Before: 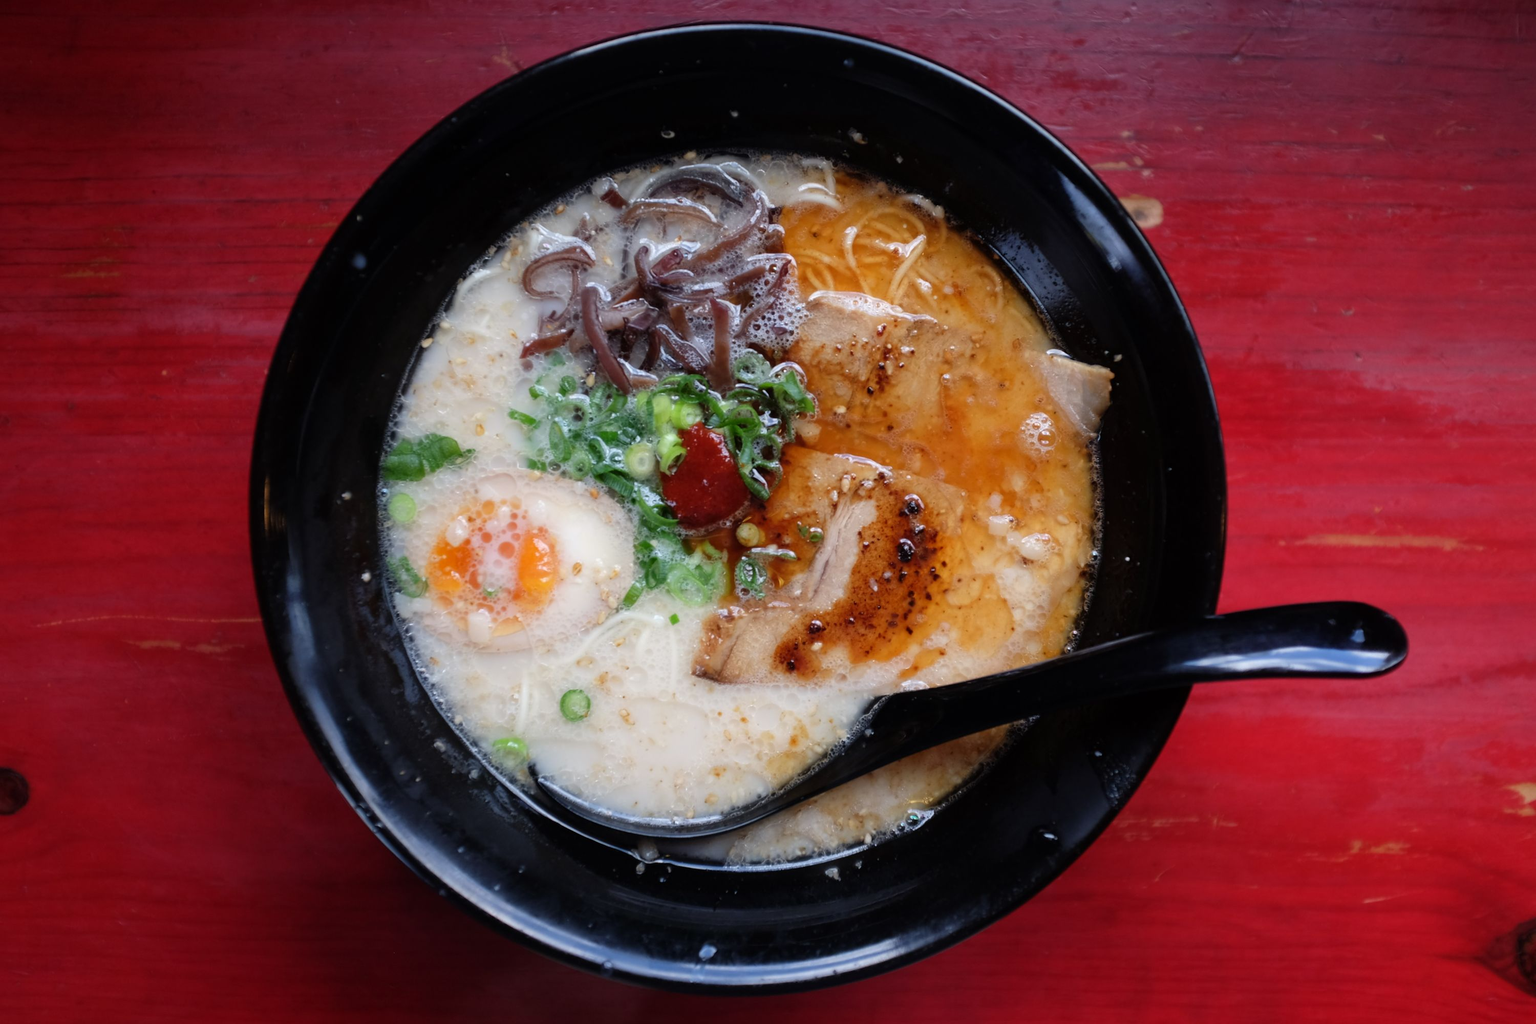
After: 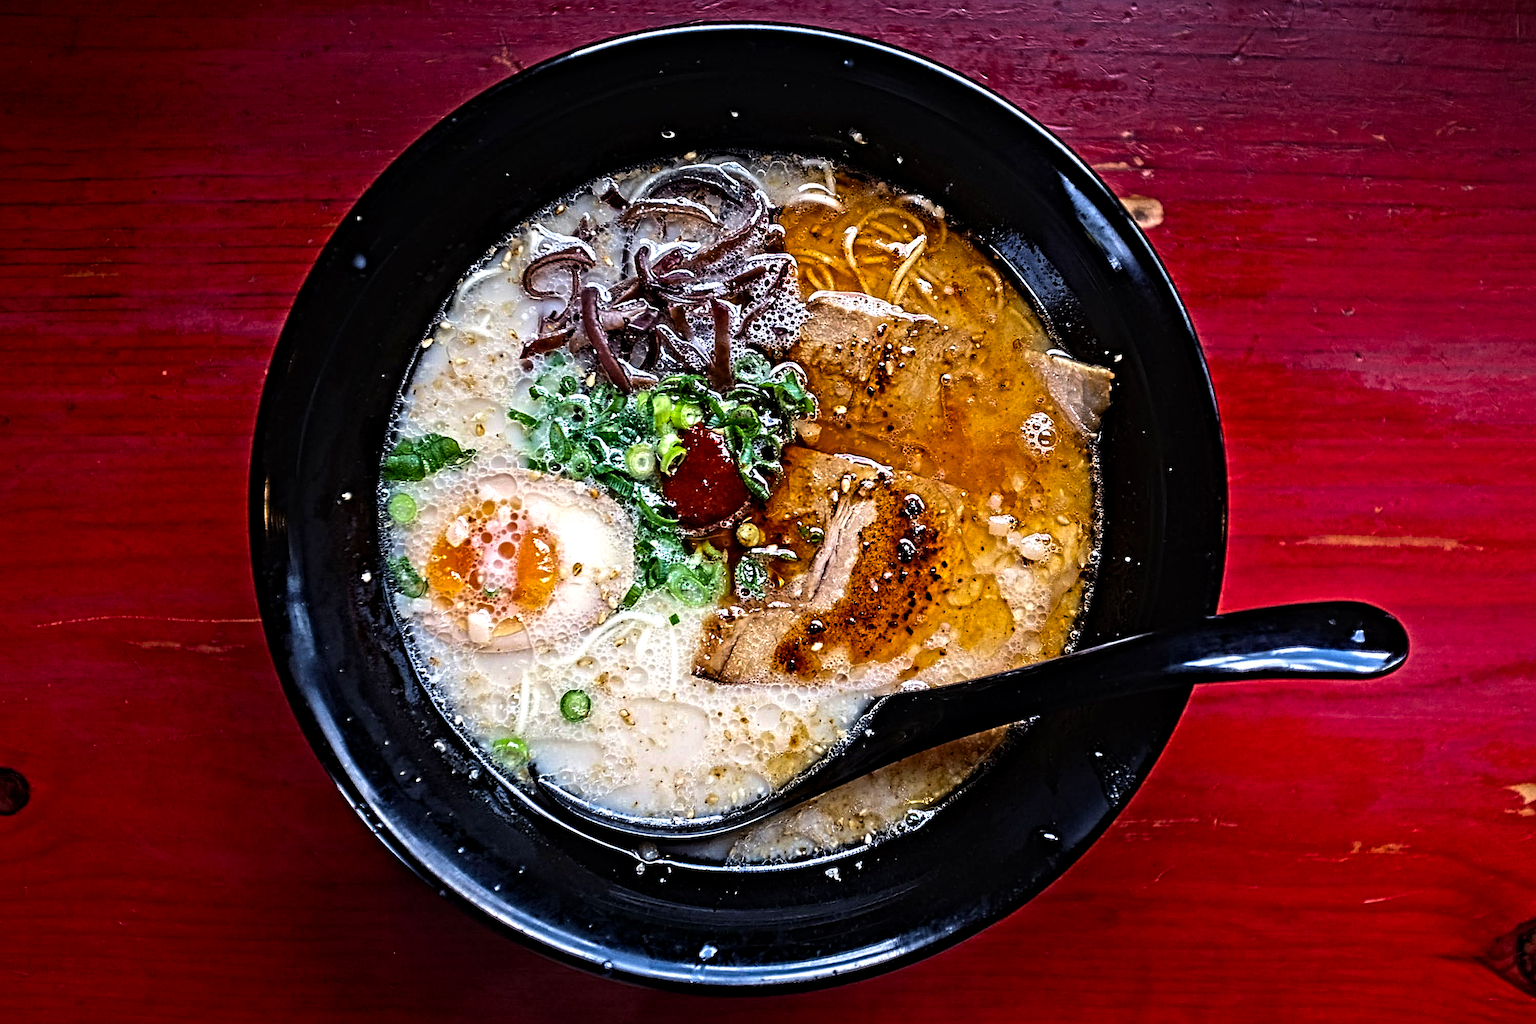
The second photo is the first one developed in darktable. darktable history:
contrast equalizer: y [[0.406, 0.494, 0.589, 0.753, 0.877, 0.999], [0.5 ×6], [0.5 ×6], [0 ×6], [0 ×6]]
sharpen: on, module defaults
shadows and highlights: shadows -20.26, white point adjustment -1.91, highlights -35.01
velvia: on, module defaults
color balance rgb: power › hue 307.57°, perceptual saturation grading › global saturation 24.875%, perceptual brilliance grading › global brilliance 15.577%, perceptual brilliance grading › shadows -35.199%, global vibrance 20%
